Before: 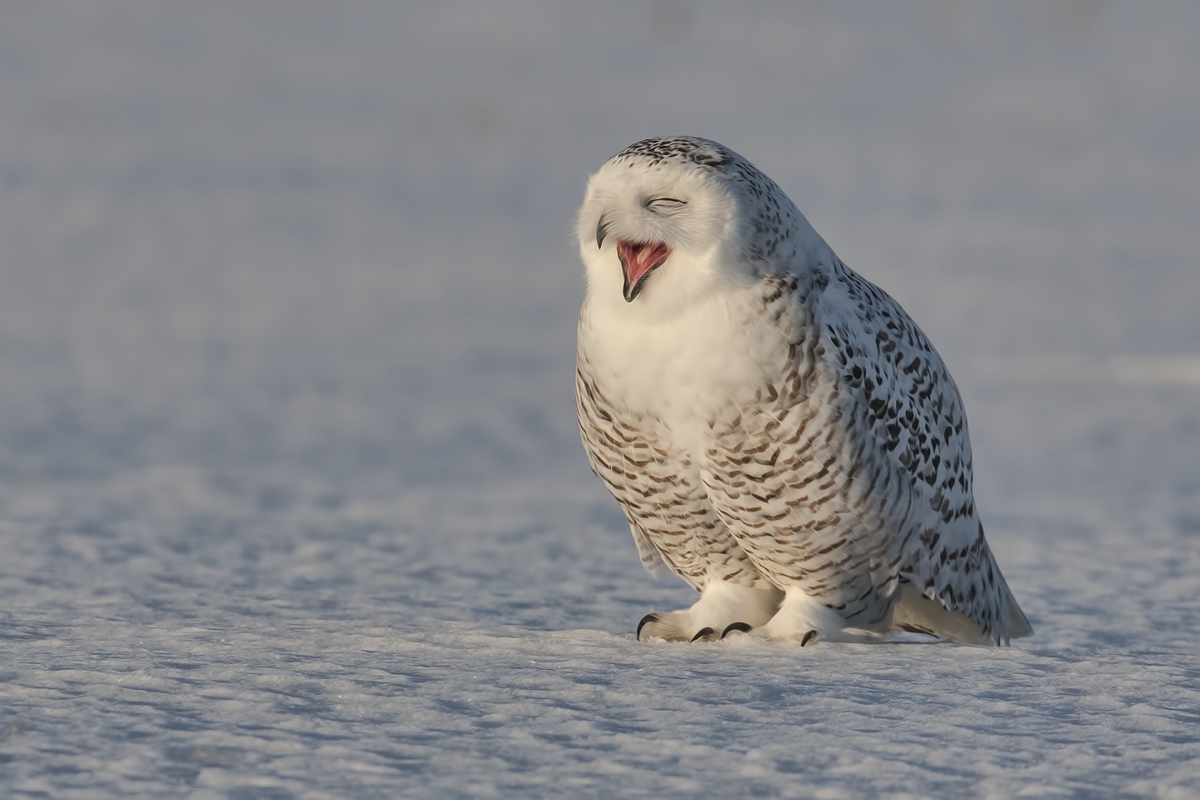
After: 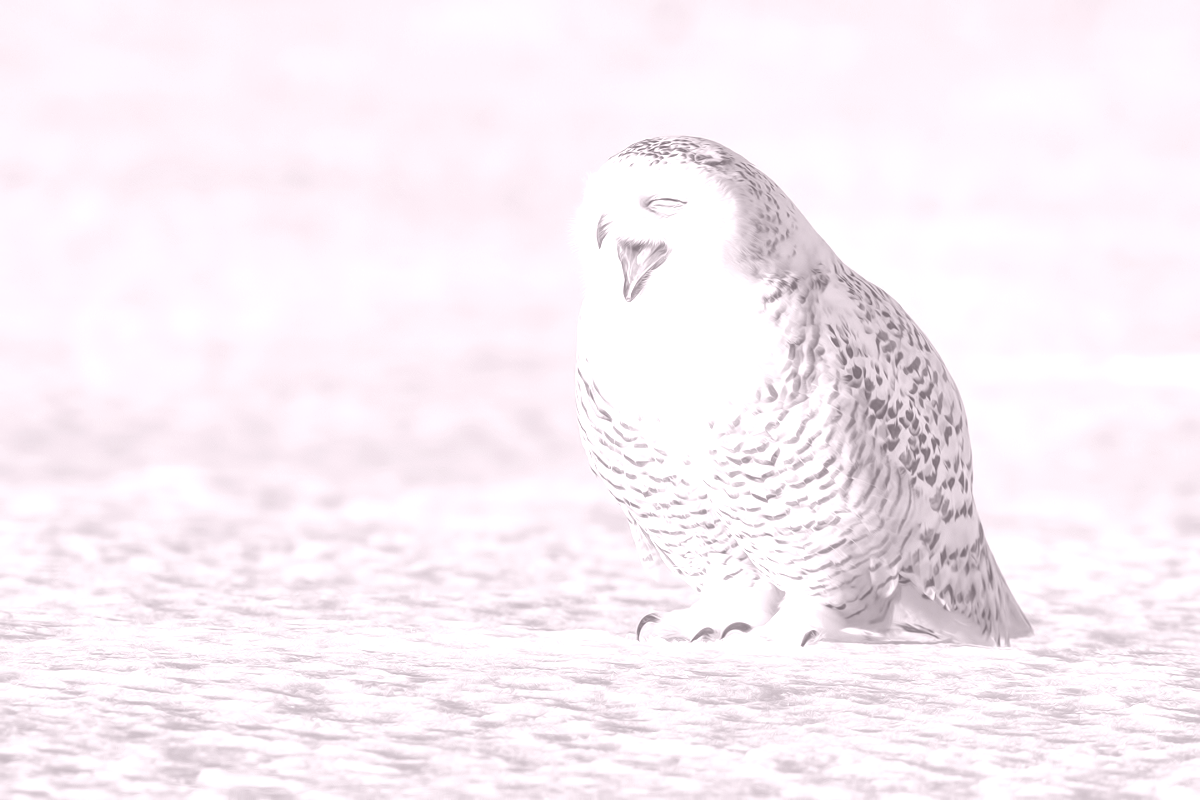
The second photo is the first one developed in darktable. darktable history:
colorize: hue 25.2°, saturation 83%, source mix 82%, lightness 79%, version 1
local contrast: on, module defaults
